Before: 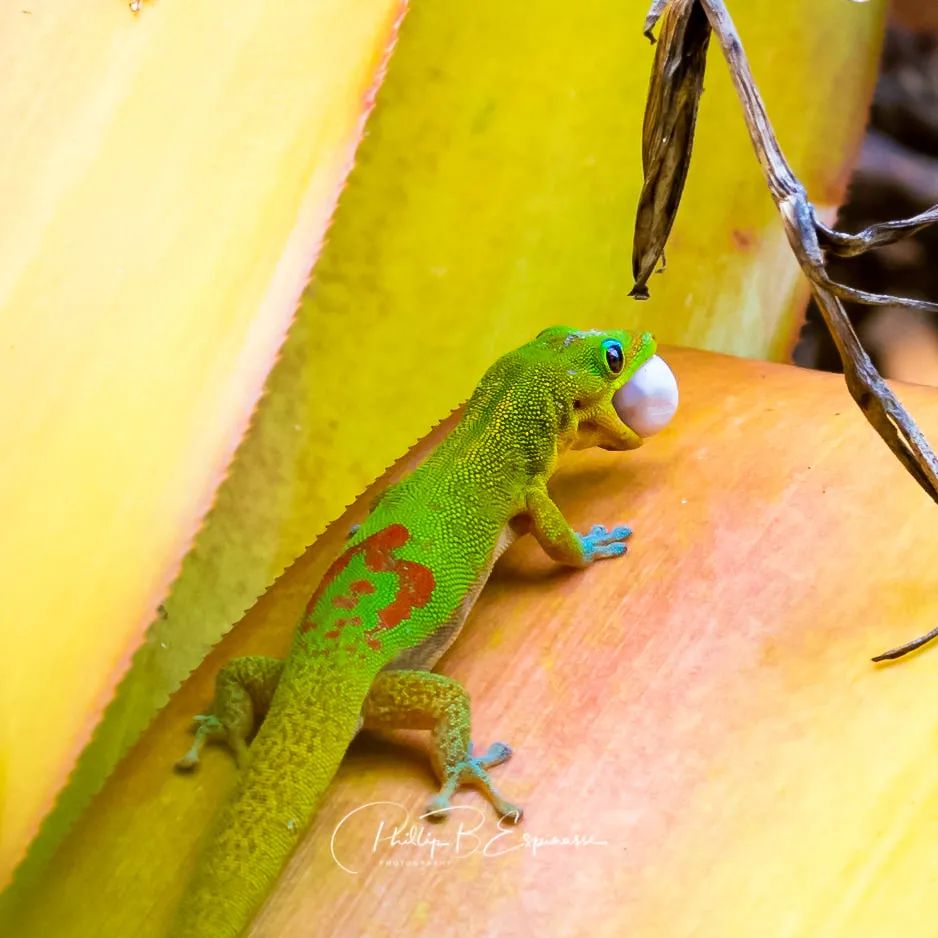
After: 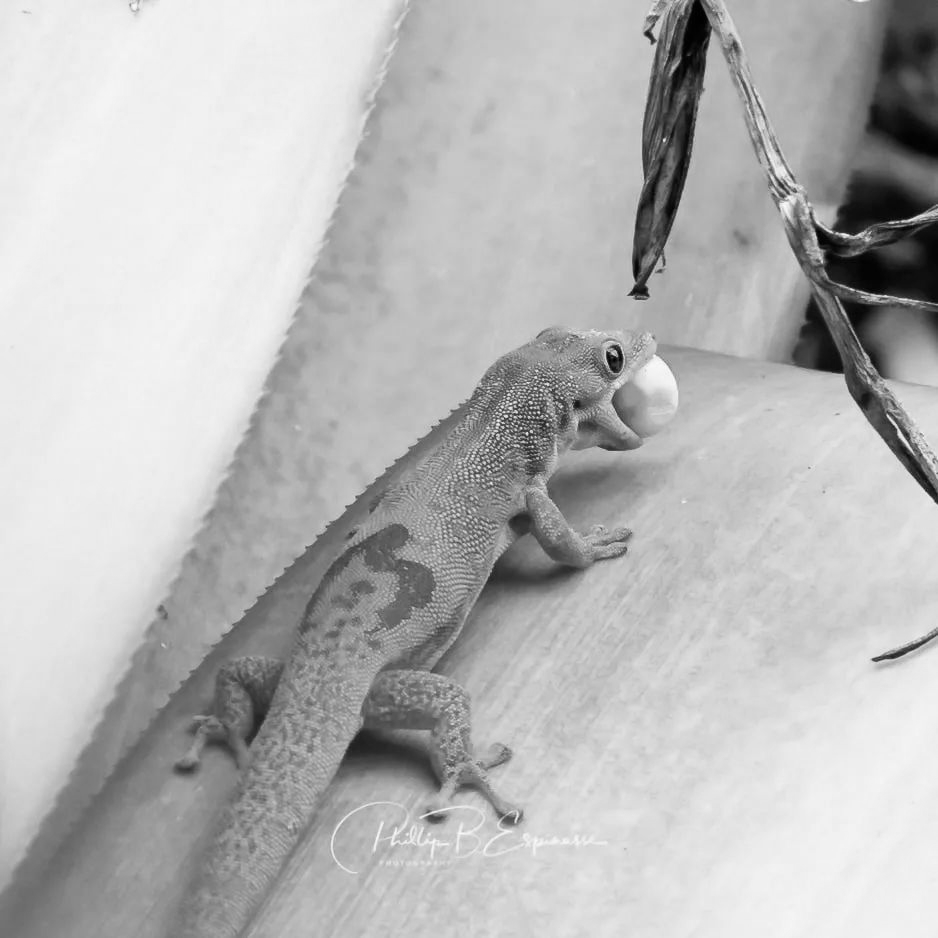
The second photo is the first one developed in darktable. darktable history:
white balance: emerald 1
monochrome: a 32, b 64, size 2.3
